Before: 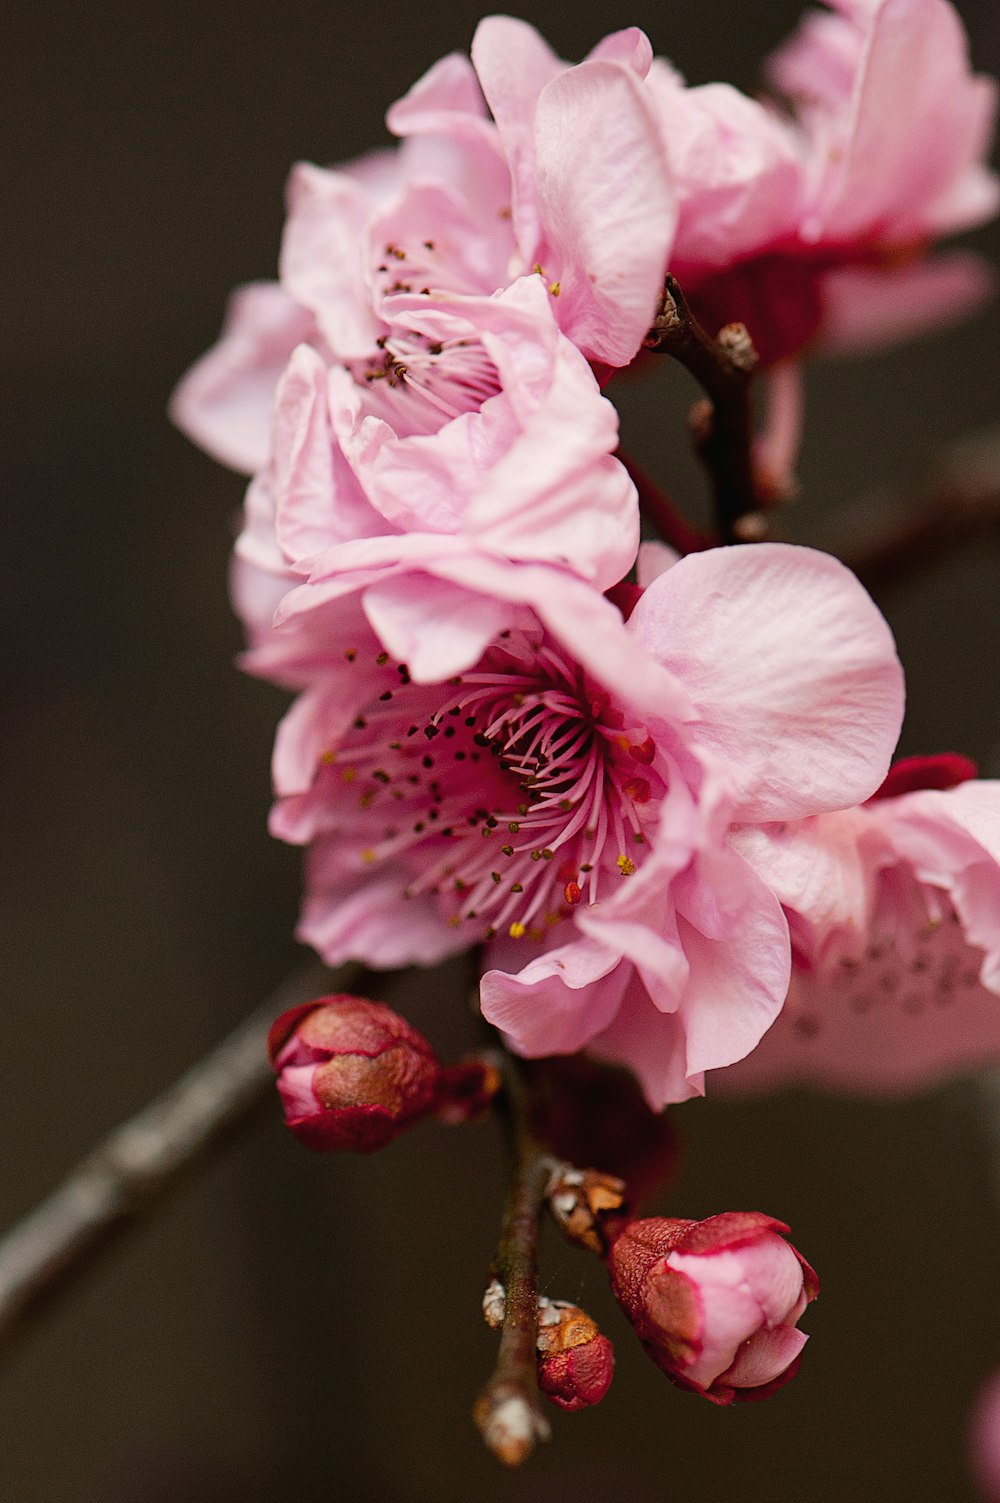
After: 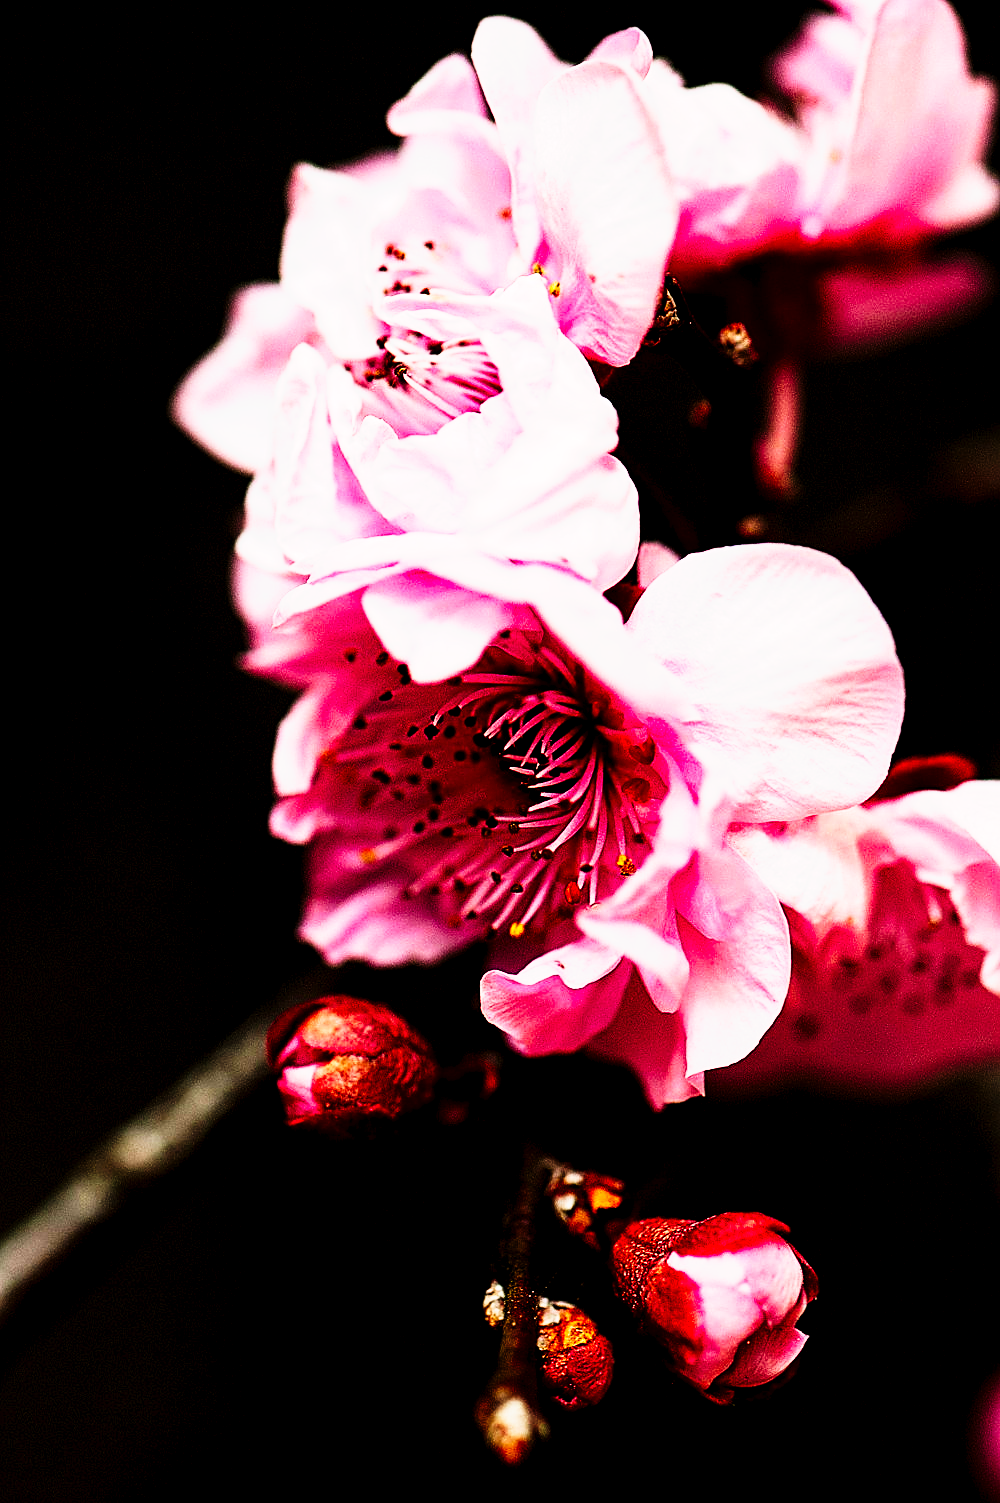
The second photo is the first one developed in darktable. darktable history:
sharpen: on, module defaults
exposure: black level correction 0.025, exposure 0.182 EV, compensate highlight preservation false
tone curve: curves: ch0 [(0, 0) (0.003, 0.001) (0.011, 0.005) (0.025, 0.01) (0.044, 0.016) (0.069, 0.019) (0.1, 0.024) (0.136, 0.03) (0.177, 0.045) (0.224, 0.071) (0.277, 0.122) (0.335, 0.202) (0.399, 0.326) (0.468, 0.471) (0.543, 0.638) (0.623, 0.798) (0.709, 0.913) (0.801, 0.97) (0.898, 0.983) (1, 1)], preserve colors none
